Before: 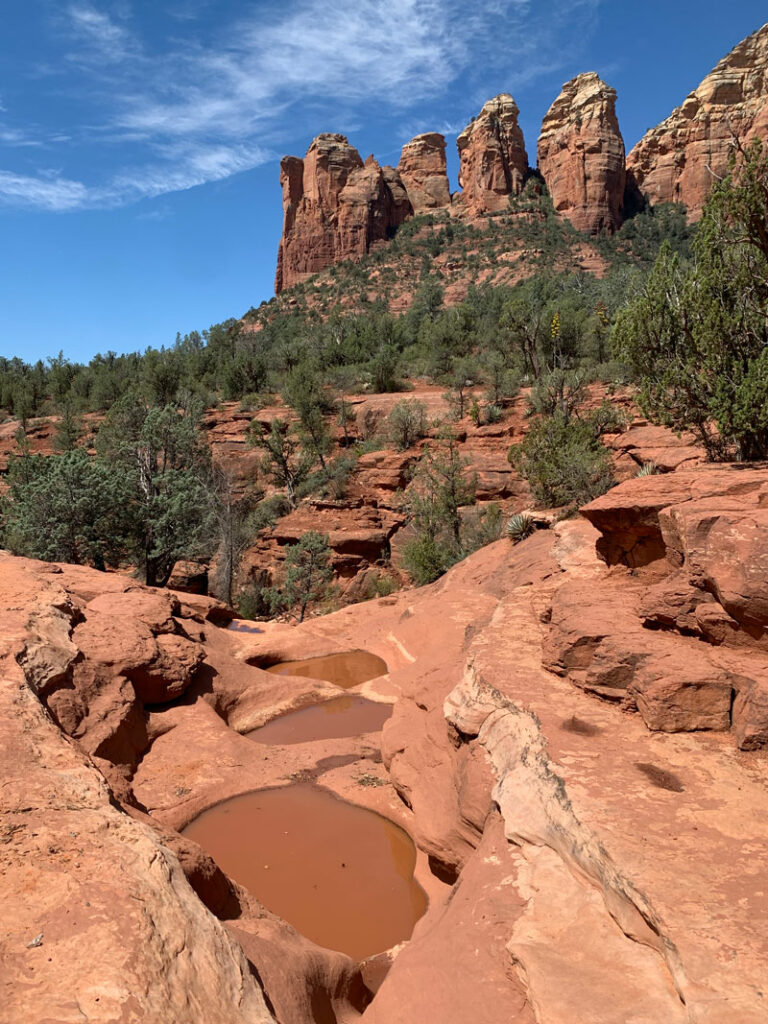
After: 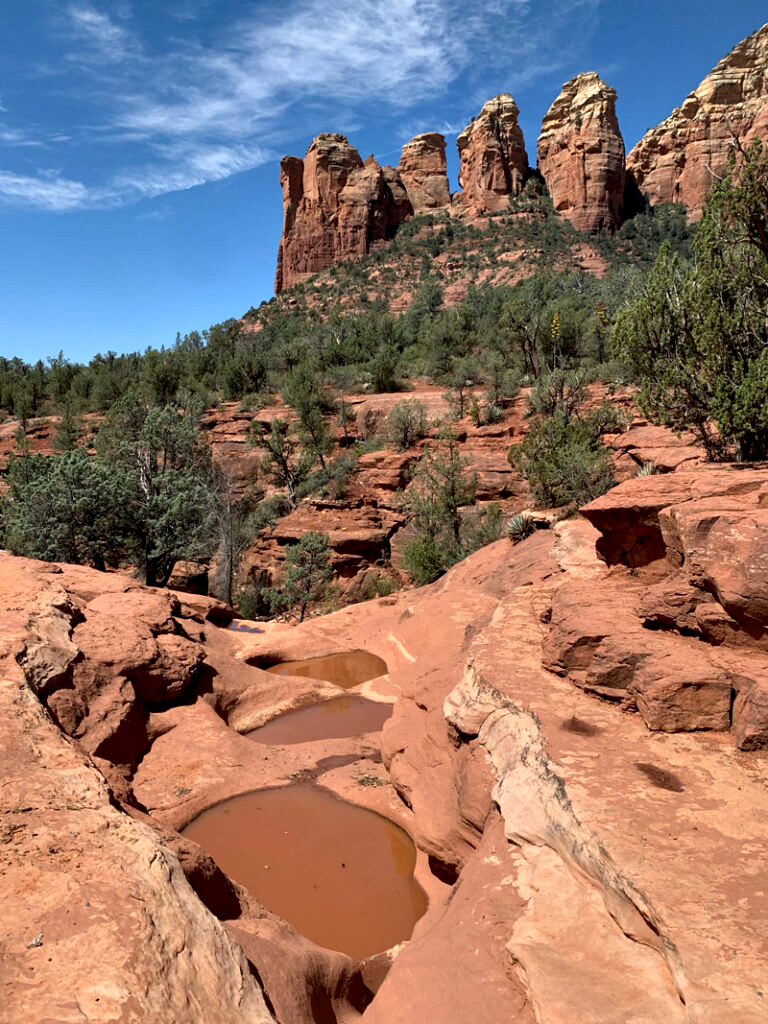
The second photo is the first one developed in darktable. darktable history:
contrast equalizer: octaves 7, y [[0.6 ×6], [0.55 ×6], [0 ×6], [0 ×6], [0 ×6]], mix 0.511
